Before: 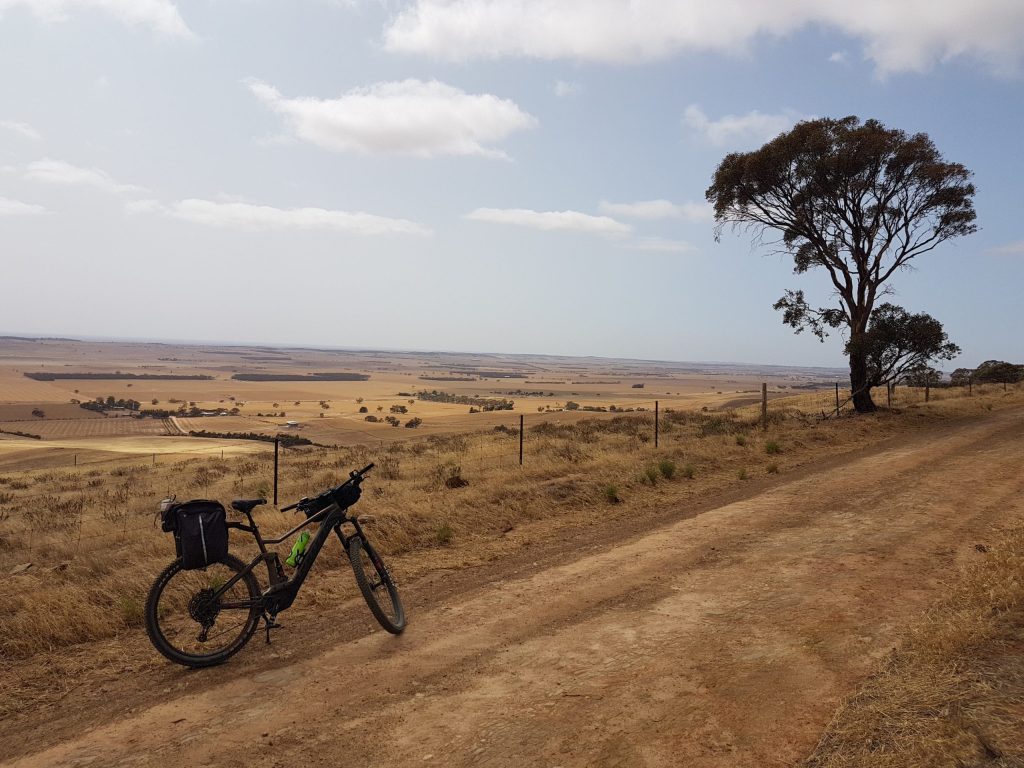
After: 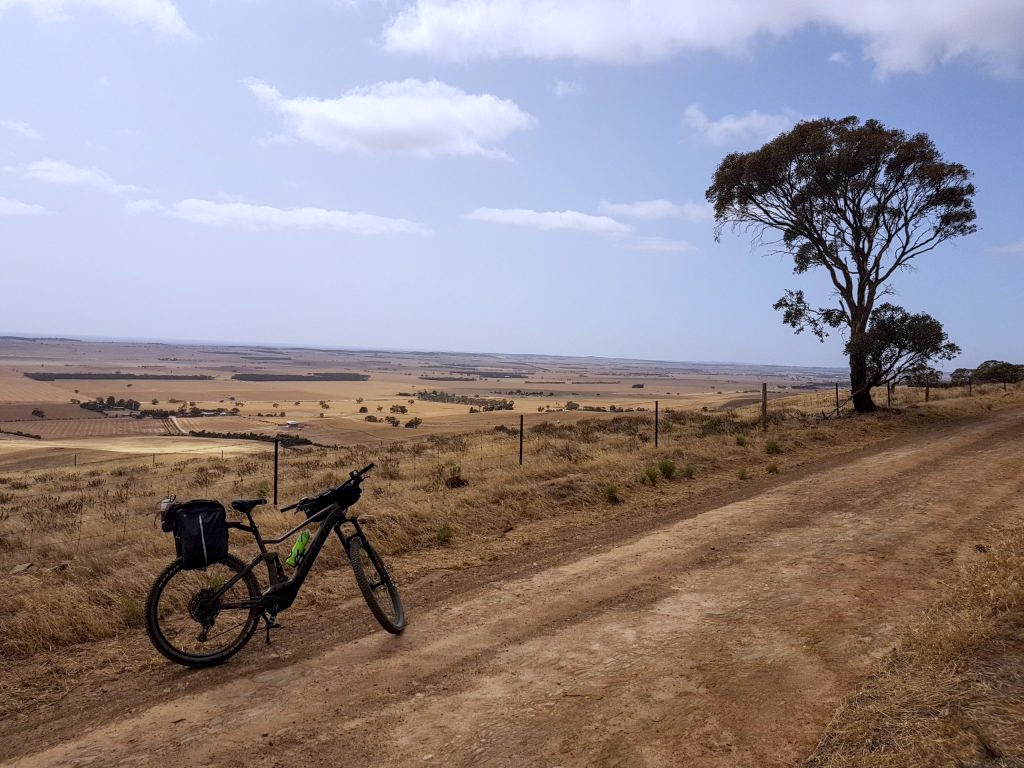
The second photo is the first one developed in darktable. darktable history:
local contrast: on, module defaults
white balance: red 0.967, blue 1.119, emerald 0.756
